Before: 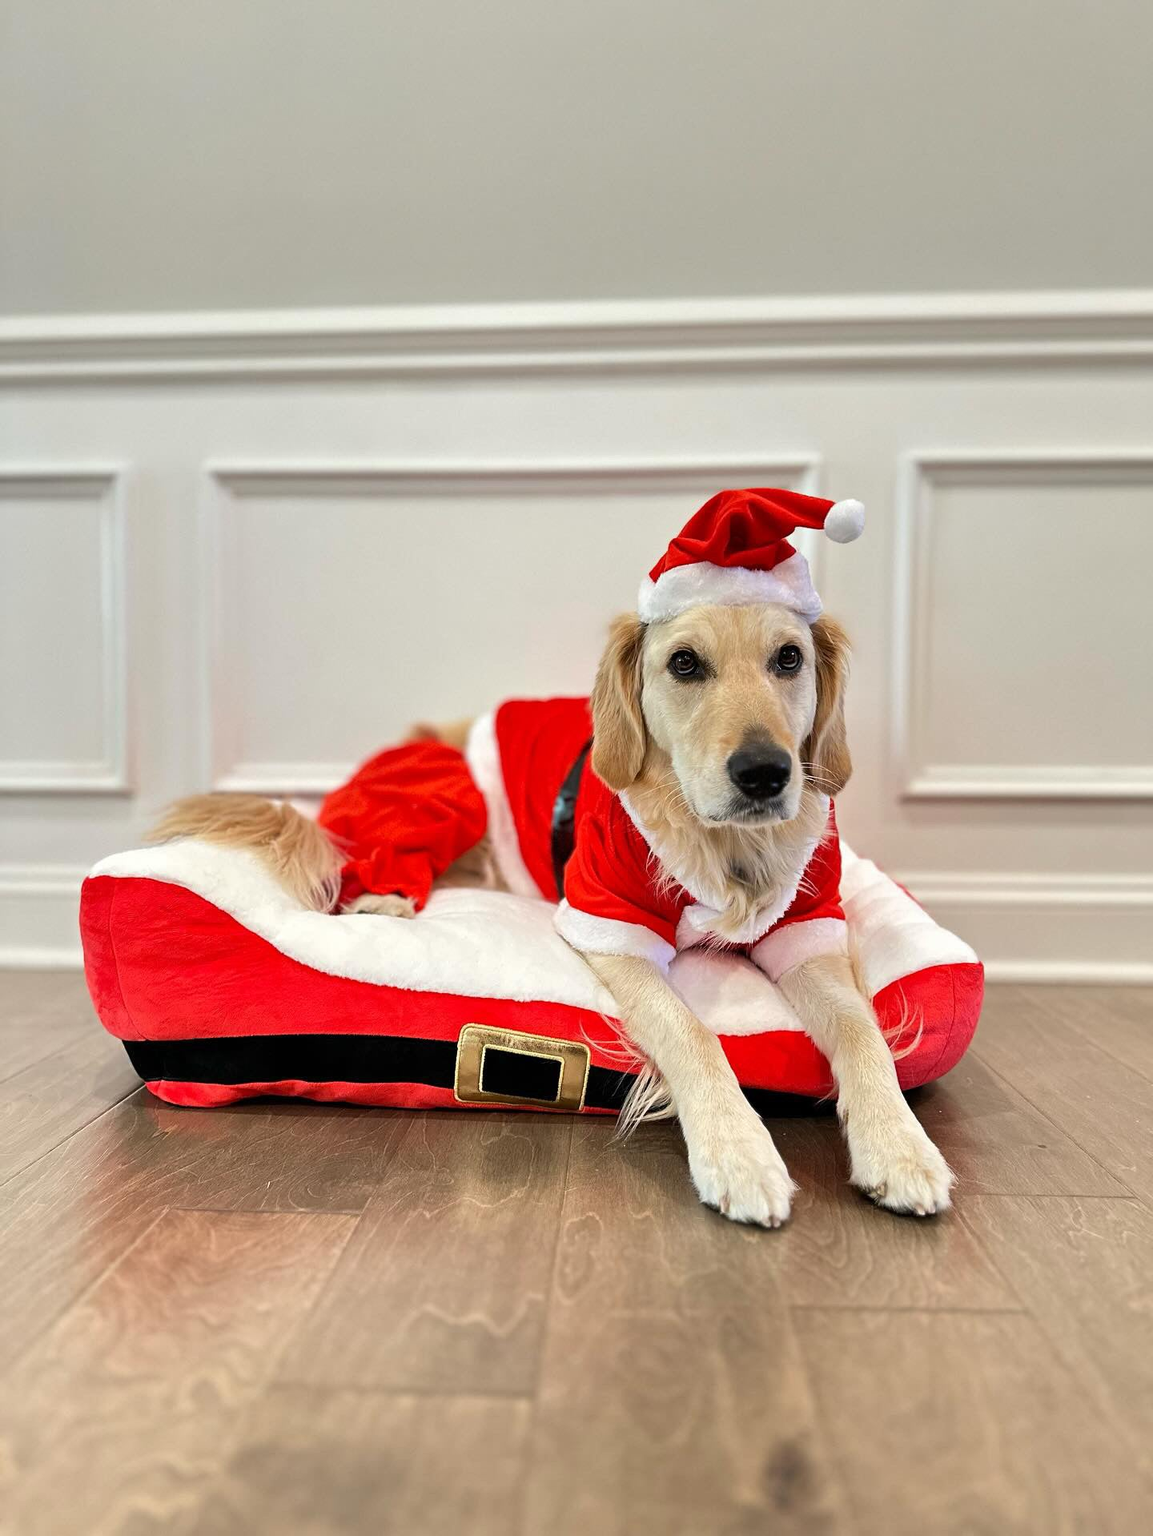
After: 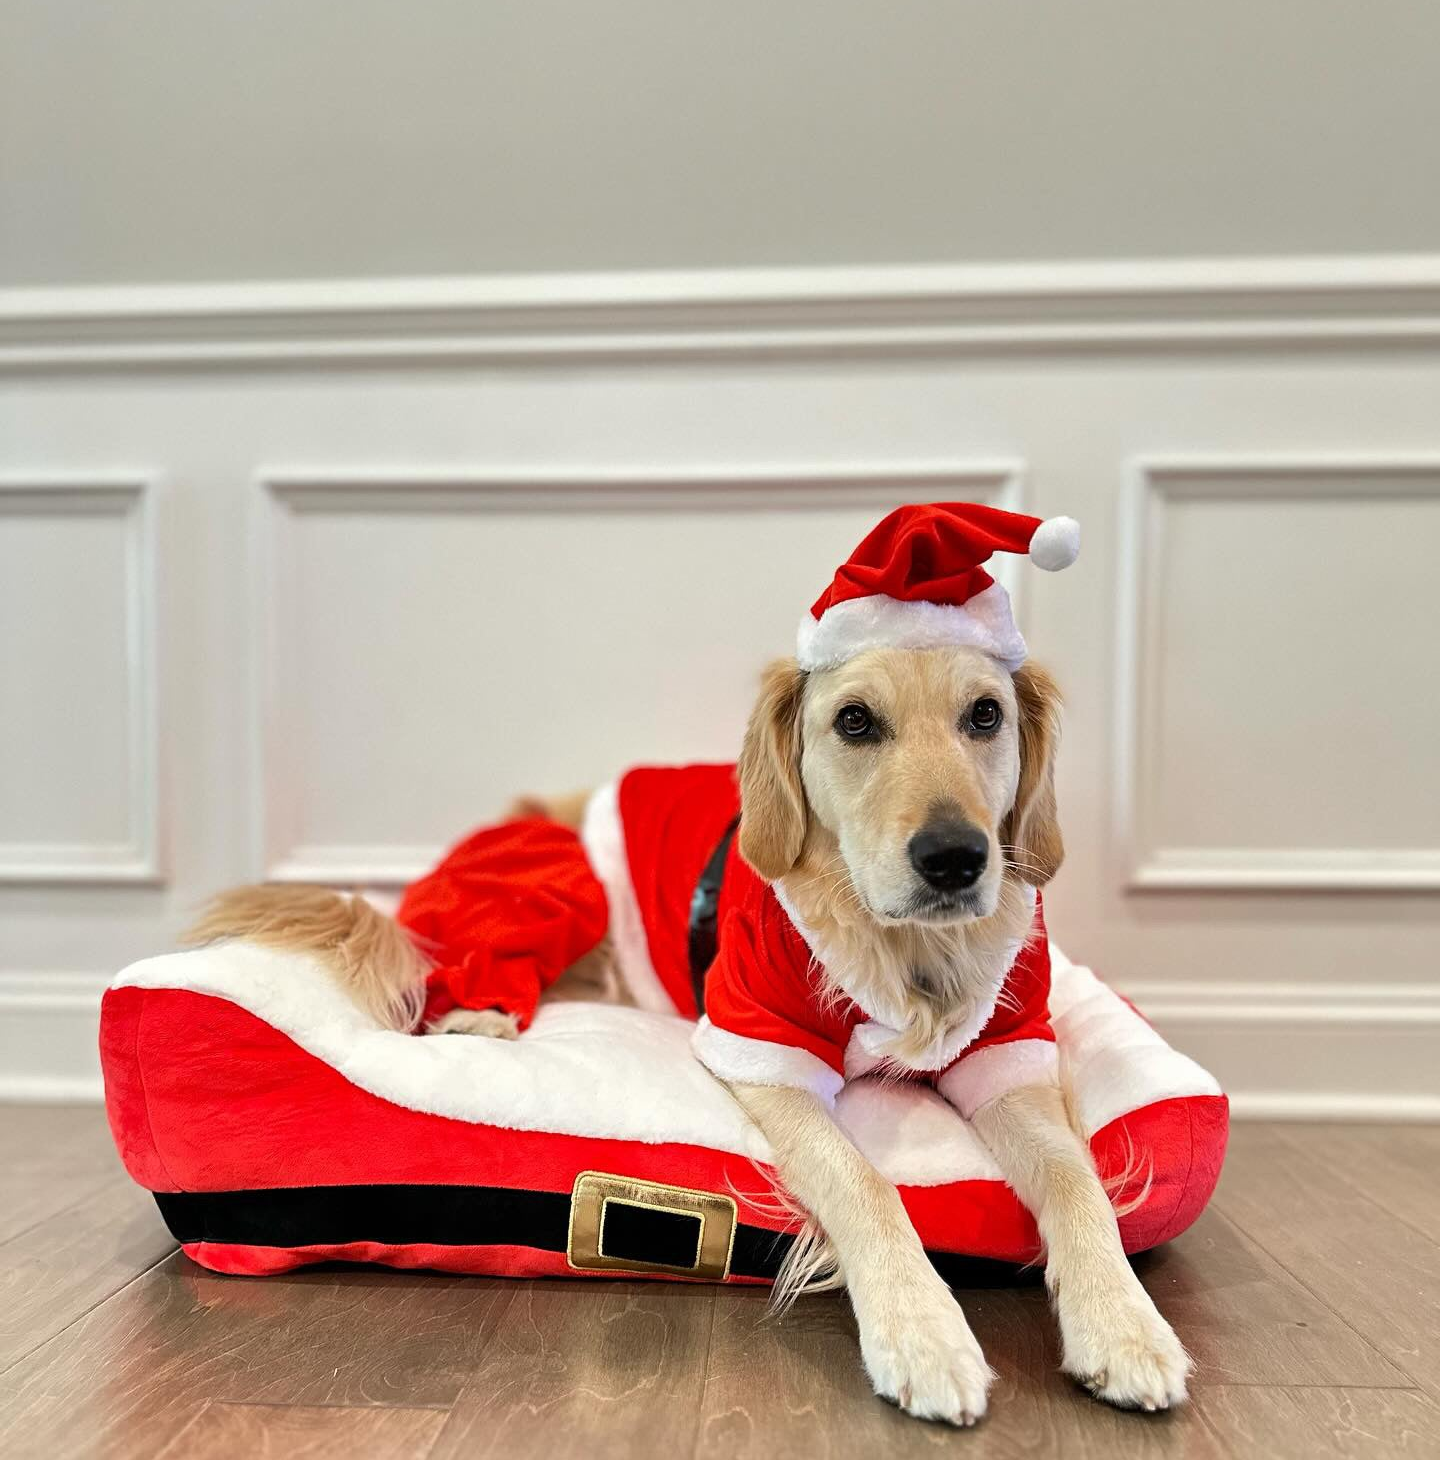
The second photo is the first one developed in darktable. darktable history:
crop: top 5.619%, bottom 18.21%
